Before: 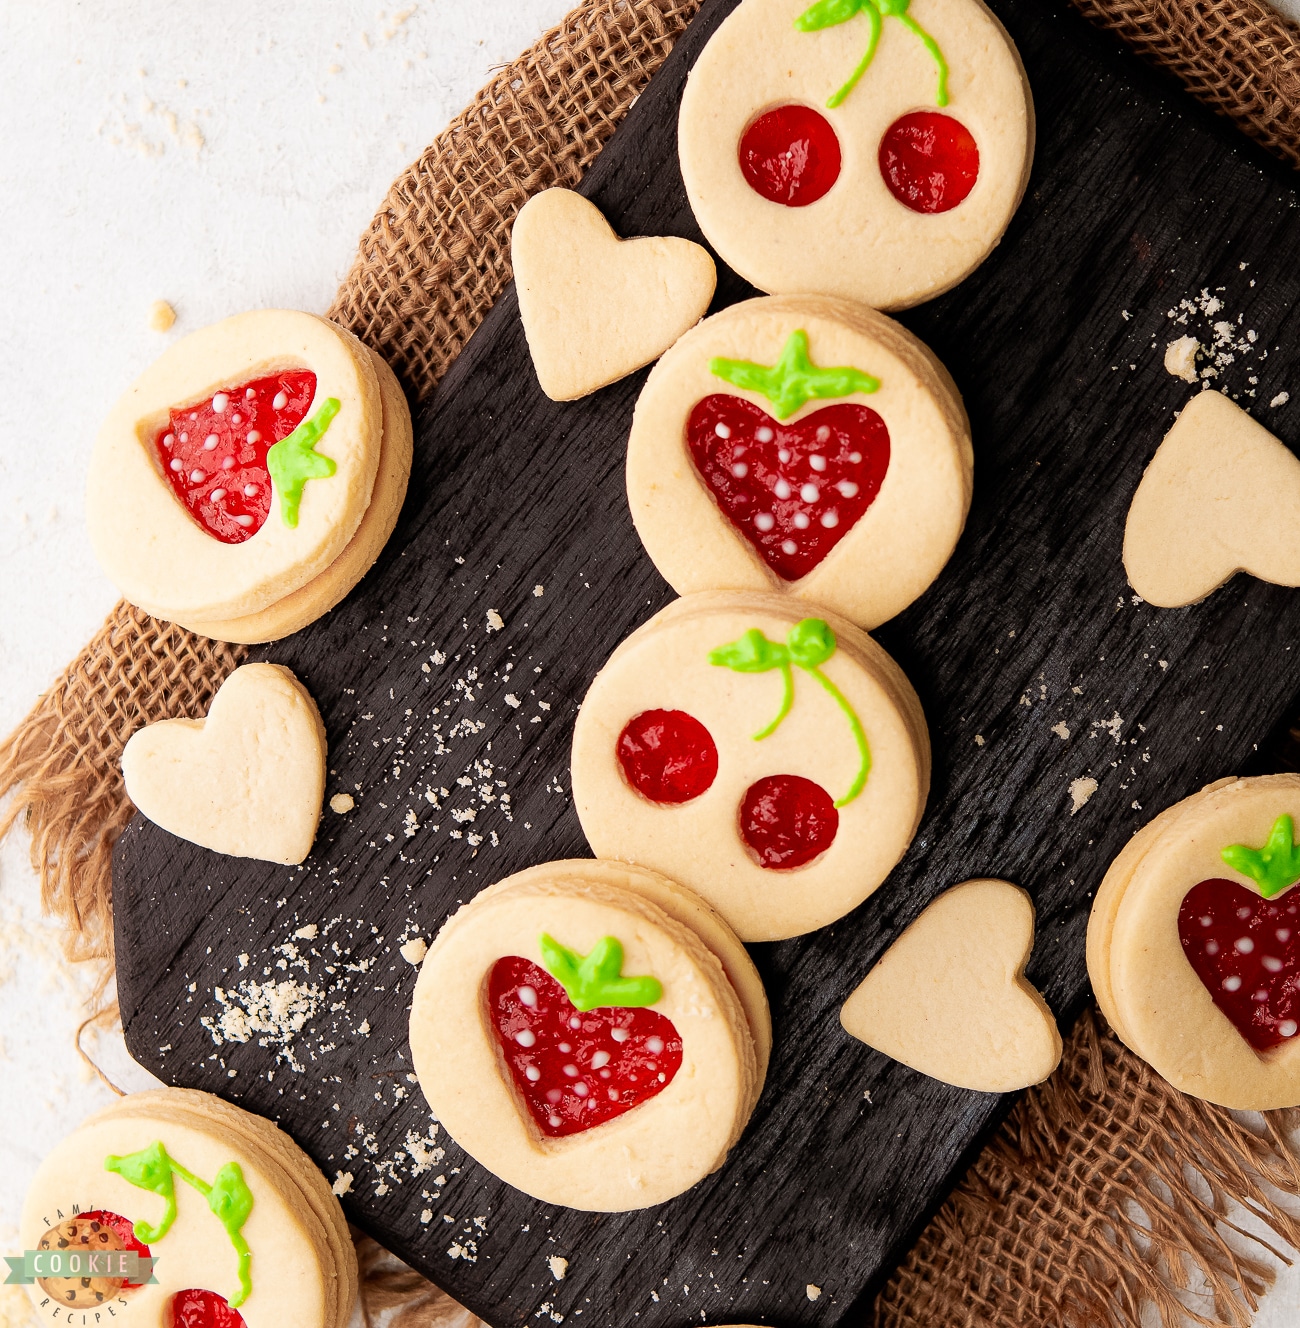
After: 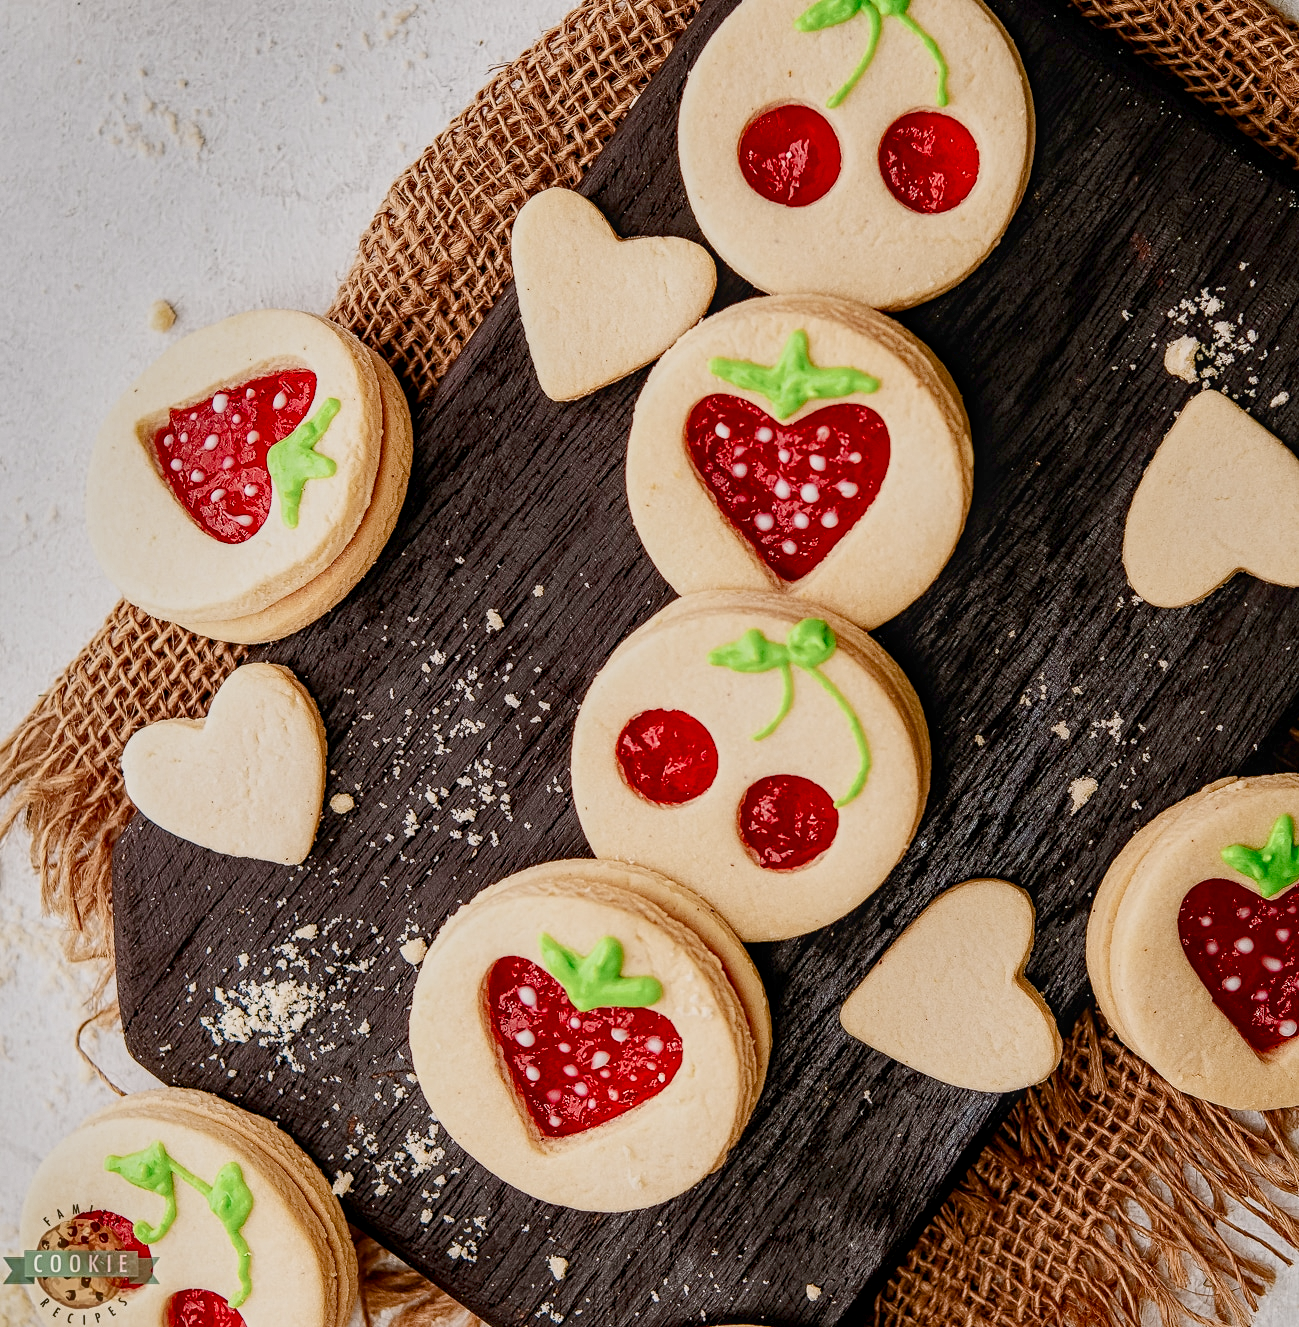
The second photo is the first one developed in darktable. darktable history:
contrast equalizer: y [[0.5, 0.5, 0.5, 0.539, 0.64, 0.611], [0.5 ×6], [0.5 ×6], [0 ×6], [0 ×6]]
color balance rgb: shadows lift › chroma 1%, shadows lift › hue 113°, highlights gain › chroma 0.2%, highlights gain › hue 333°, perceptual saturation grading › global saturation 20%, perceptual saturation grading › highlights -50%, perceptual saturation grading › shadows 25%, contrast -20%
shadows and highlights: radius 108.52, shadows 23.73, highlights -59.32, low approximation 0.01, soften with gaussian
white balance: emerald 1
contrast brightness saturation: contrast 0.15, brightness -0.01, saturation 0.1
local contrast: detail 130%
